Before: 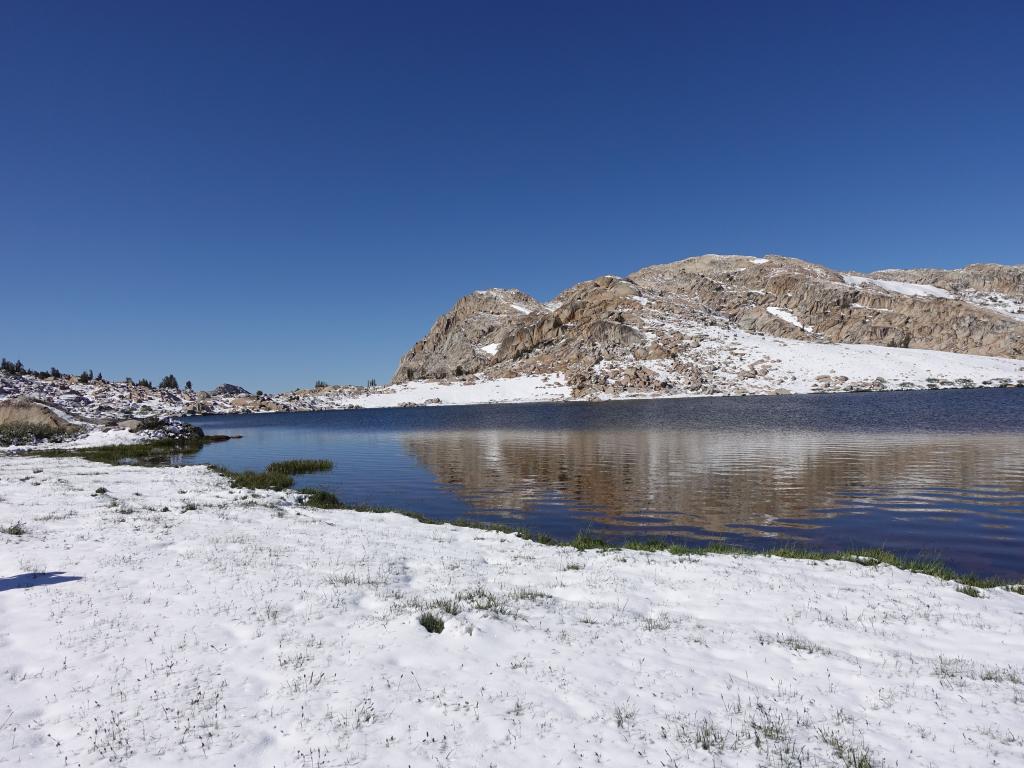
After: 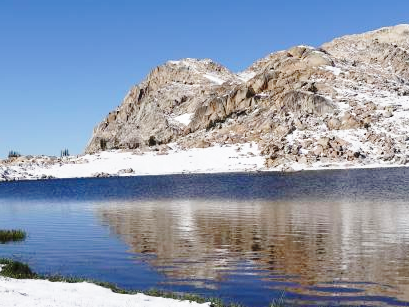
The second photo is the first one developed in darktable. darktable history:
crop: left 30%, top 30%, right 30%, bottom 30%
base curve: curves: ch0 [(0, 0) (0.028, 0.03) (0.121, 0.232) (0.46, 0.748) (0.859, 0.968) (1, 1)], preserve colors none
